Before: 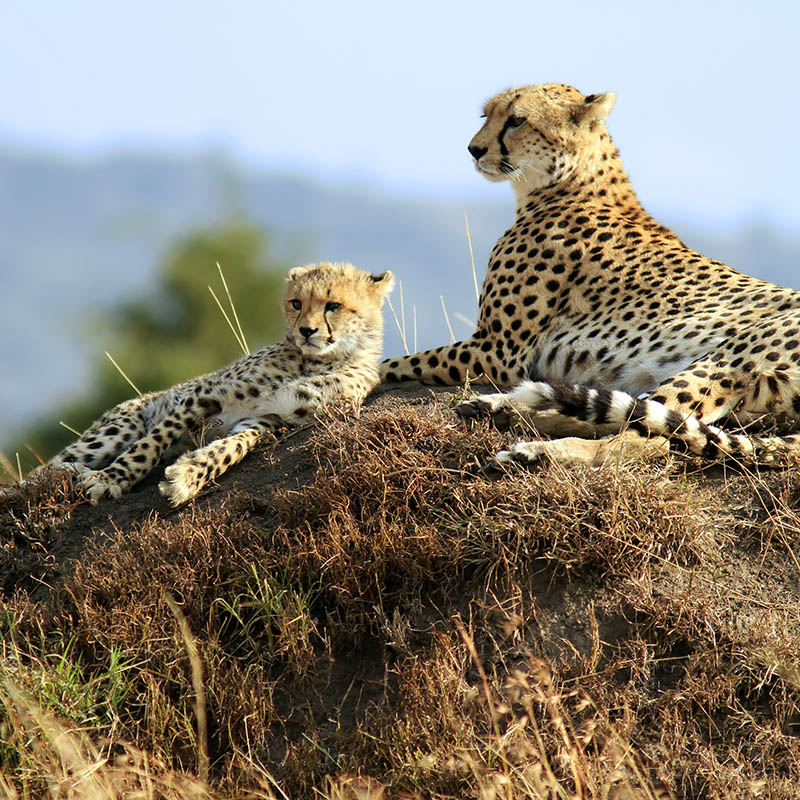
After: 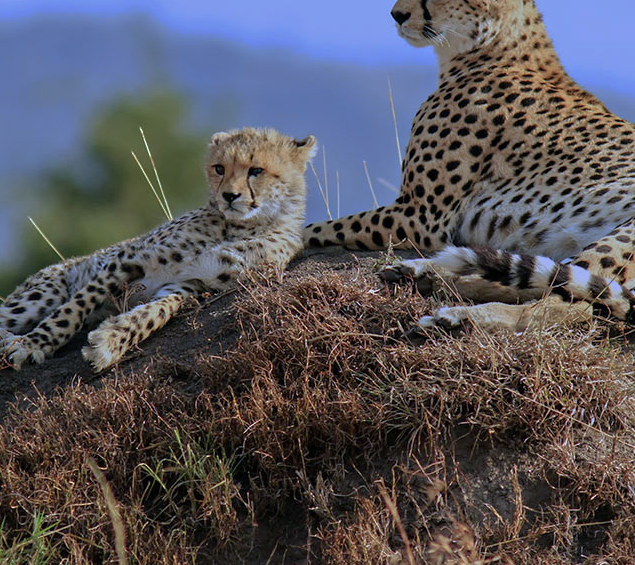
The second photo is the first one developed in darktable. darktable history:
color calibration: illuminant as shot in camera, x 0.379, y 0.396, temperature 4138.76 K
crop: left 9.712%, top 16.928%, right 10.845%, bottom 12.332%
exposure: black level correction 0, exposure 0.3 EV, compensate highlight preservation false
tone equalizer: -8 EV -0.002 EV, -7 EV 0.005 EV, -6 EV -0.008 EV, -5 EV 0.007 EV, -4 EV -0.042 EV, -3 EV -0.233 EV, -2 EV -0.662 EV, -1 EV -0.983 EV, +0 EV -0.969 EV, smoothing diameter 2%, edges refinement/feathering 20, mask exposure compensation -1.57 EV, filter diffusion 5
base curve: curves: ch0 [(0, 0) (0.595, 0.418) (1, 1)], preserve colors none
